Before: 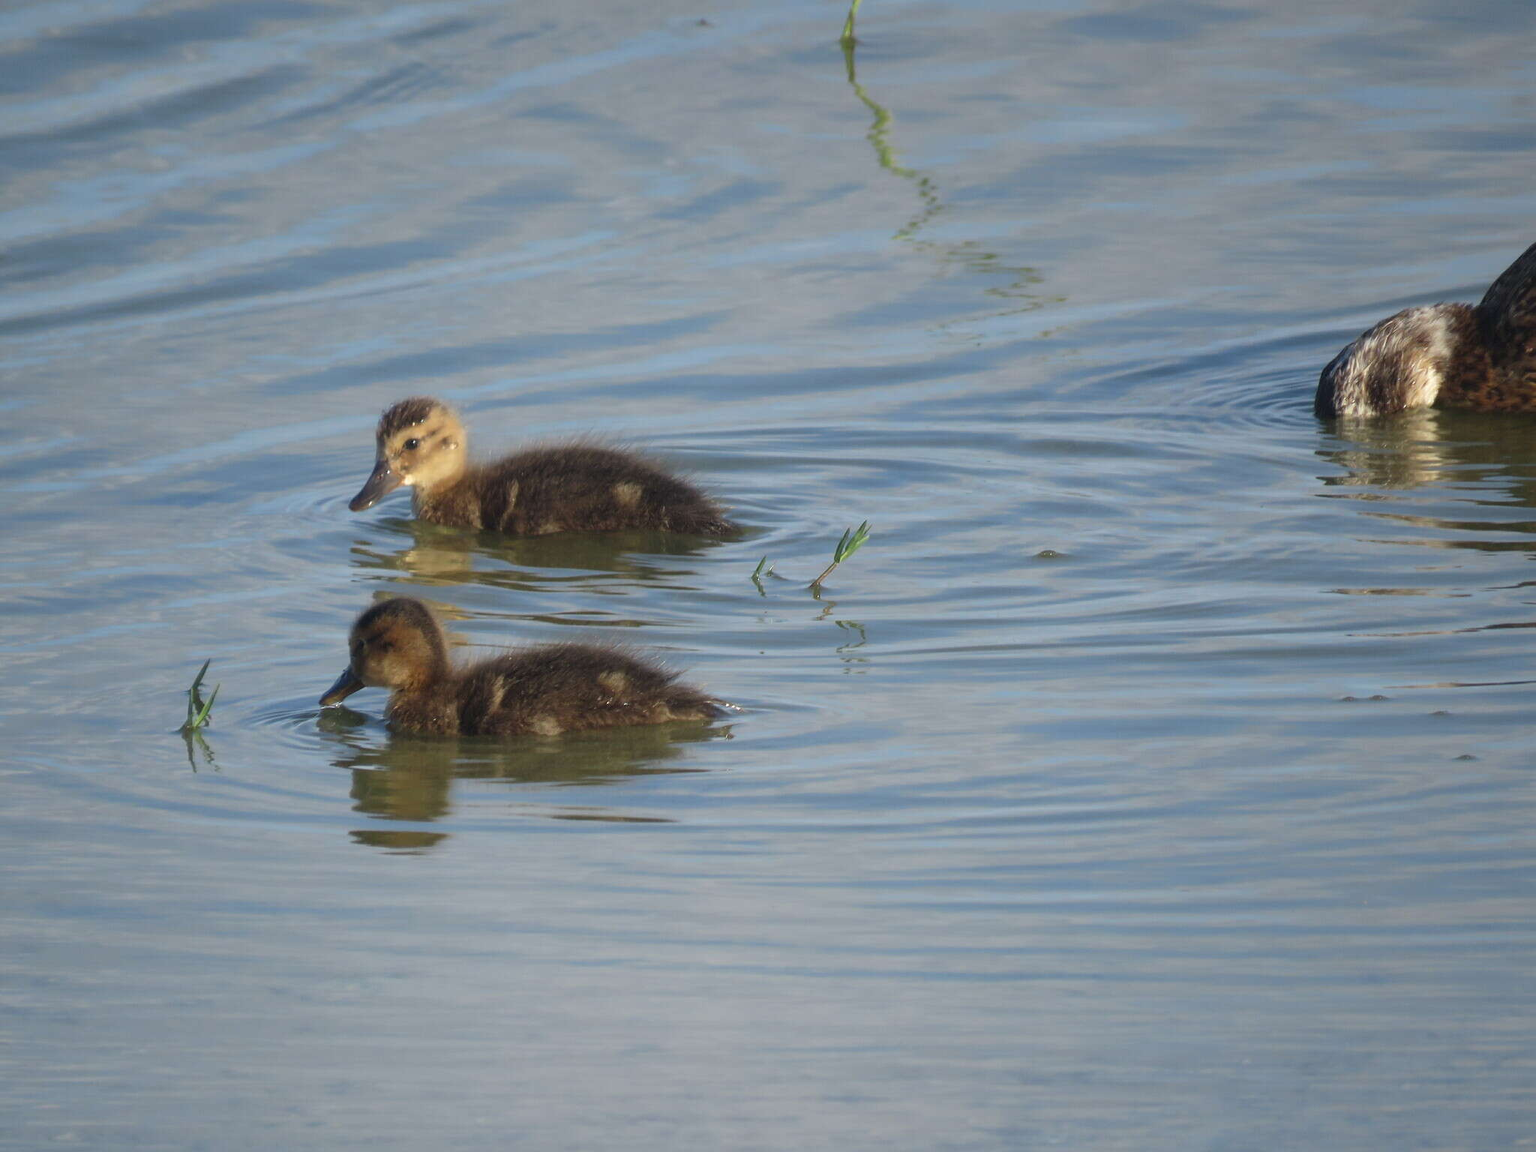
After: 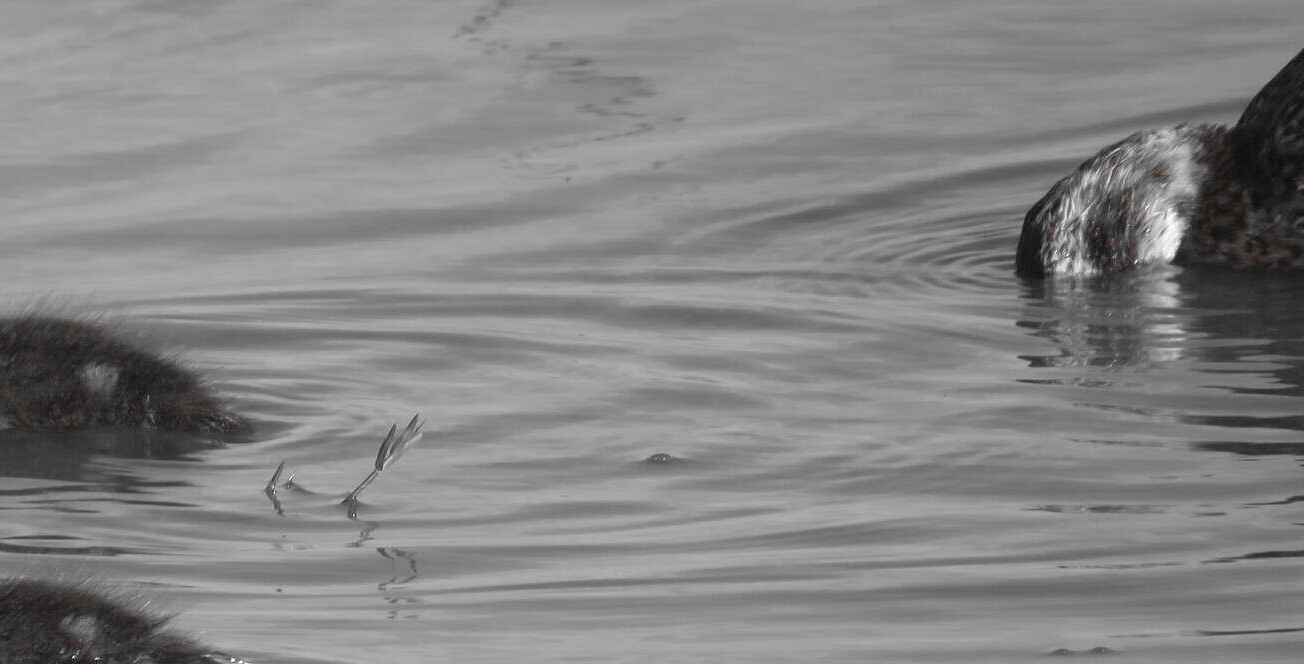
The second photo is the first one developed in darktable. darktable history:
color zones: curves: ch1 [(0, 0.006) (0.094, 0.285) (0.171, 0.001) (0.429, 0.001) (0.571, 0.003) (0.714, 0.004) (0.857, 0.004) (1, 0.006)]
crop: left 36.005%, top 18.293%, right 0.31%, bottom 38.444%
shadows and highlights: shadows -30, highlights 30
